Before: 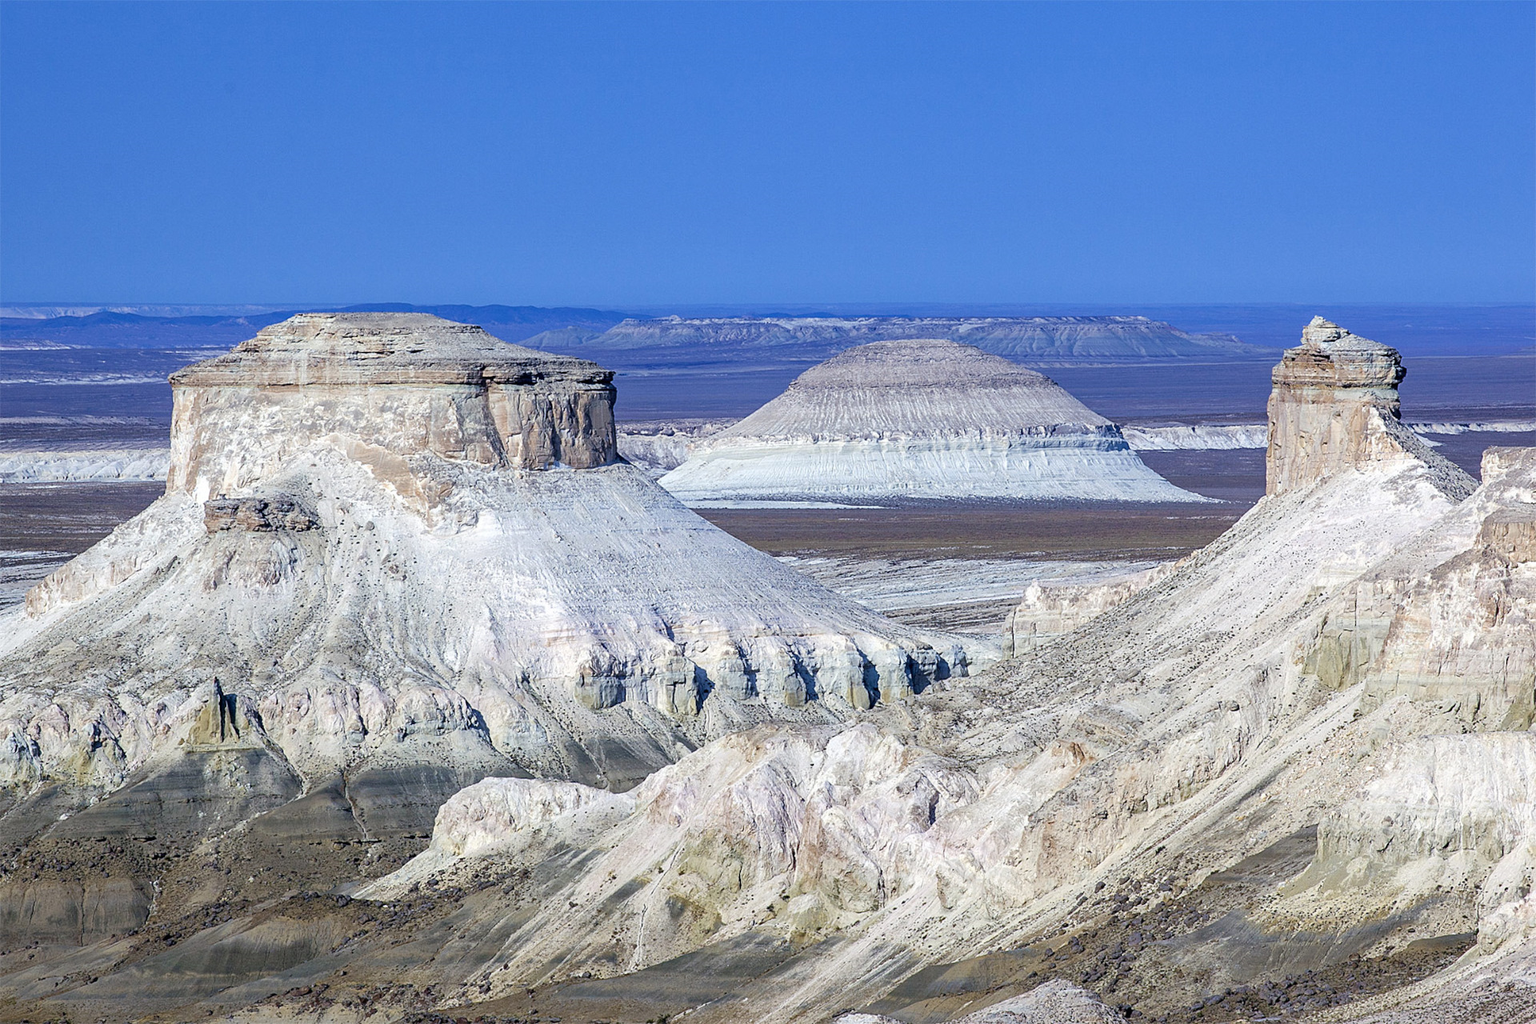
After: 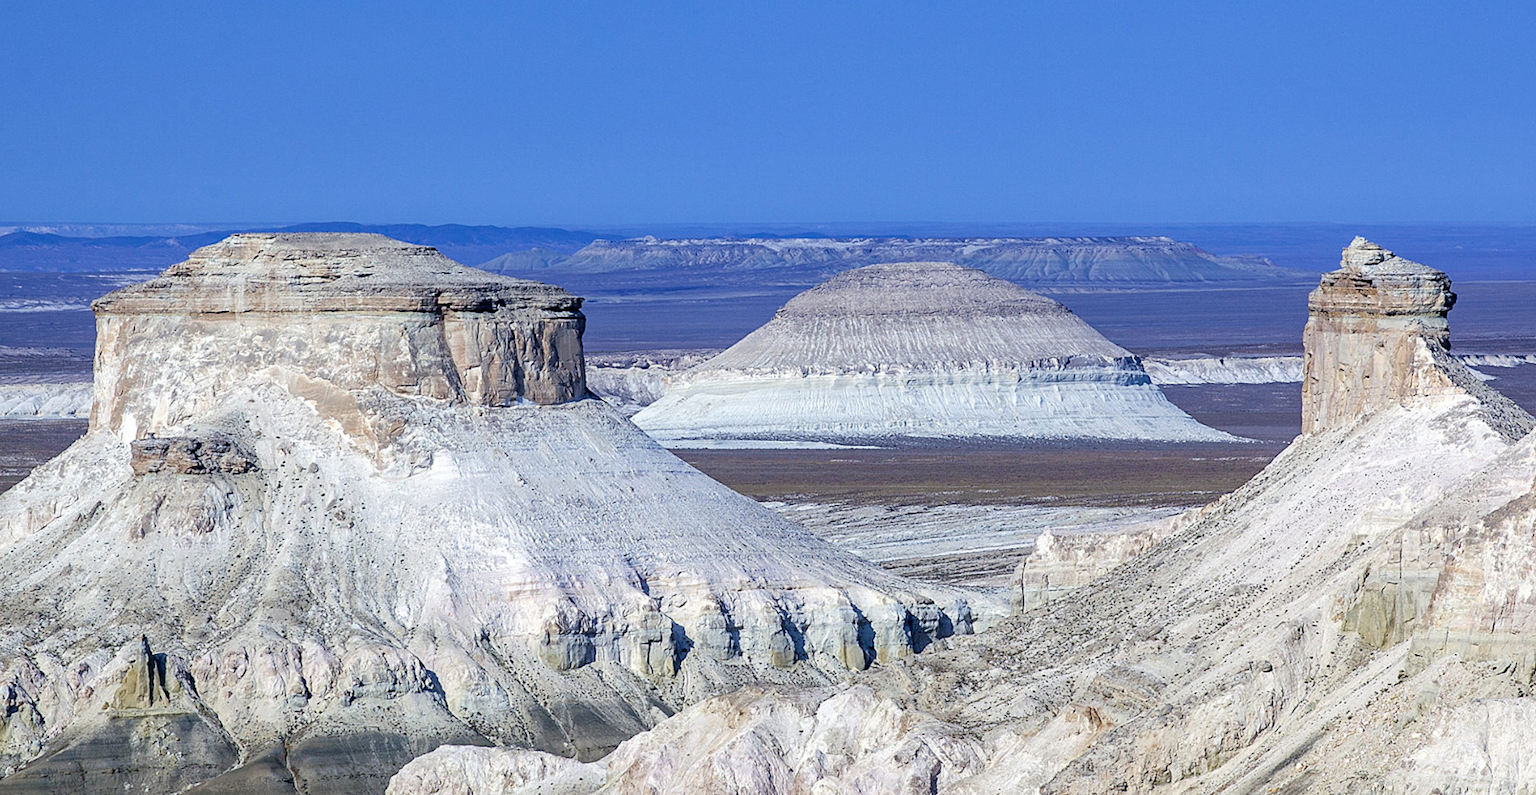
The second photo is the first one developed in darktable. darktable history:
crop: left 5.601%, top 9.991%, right 3.699%, bottom 19.469%
